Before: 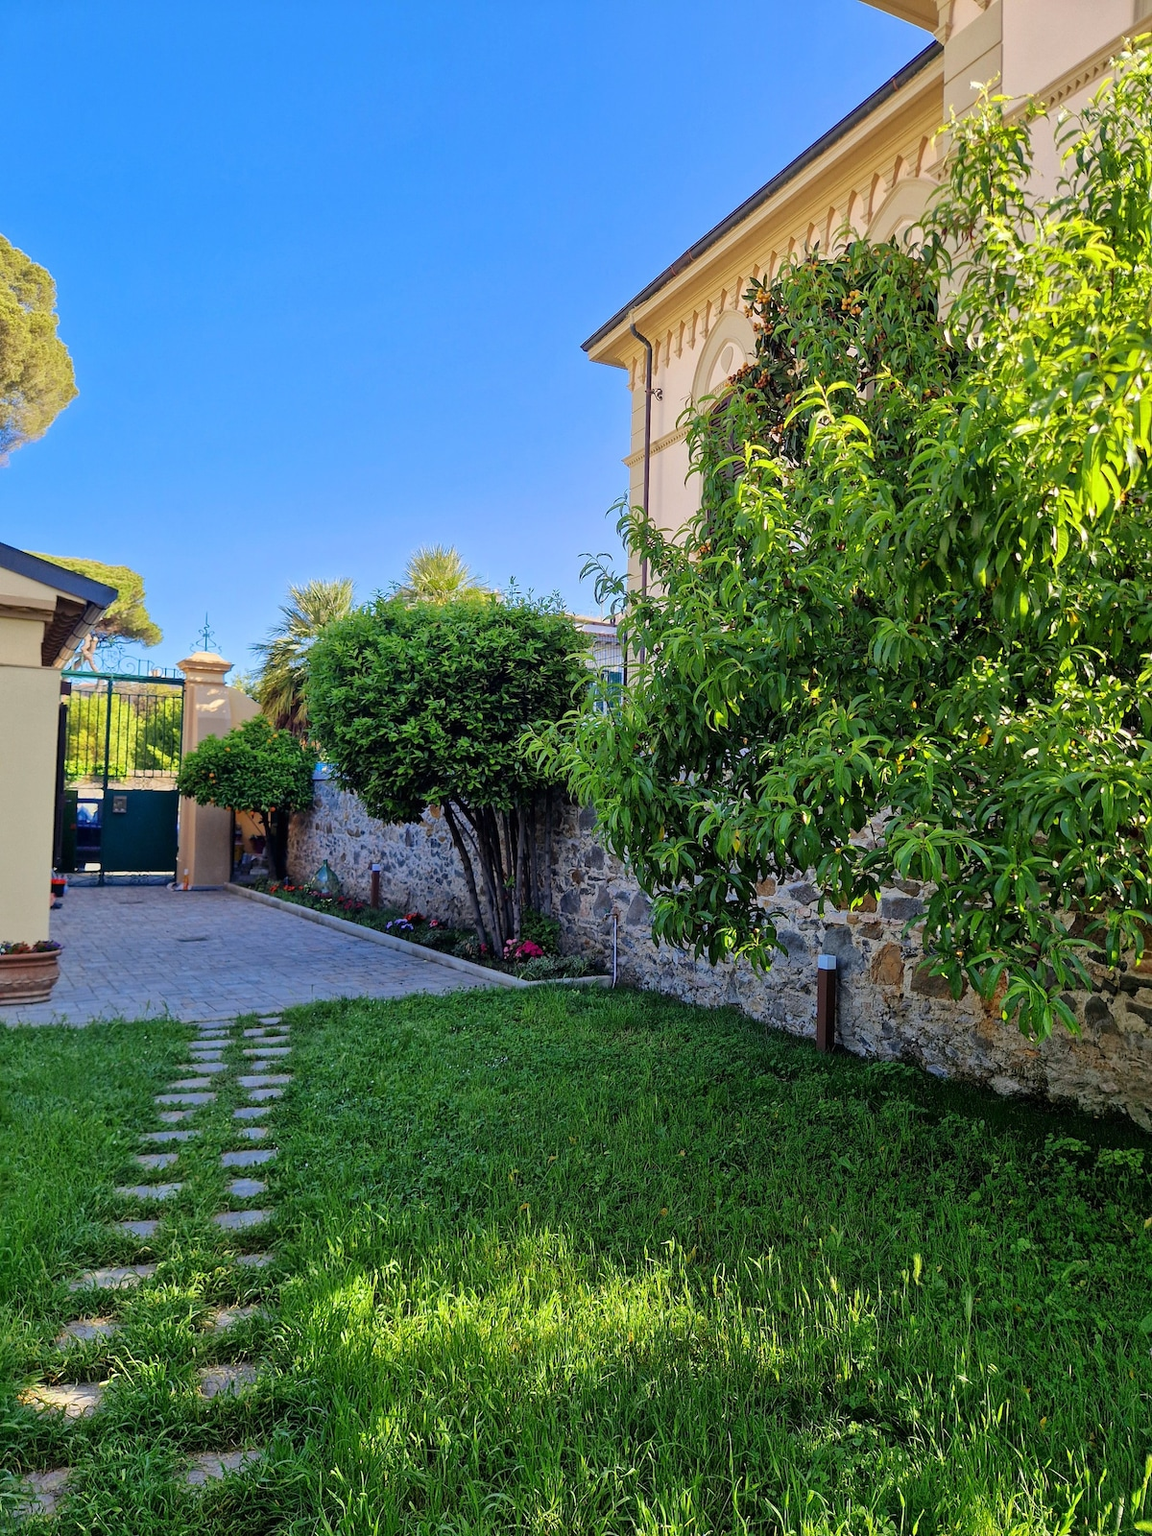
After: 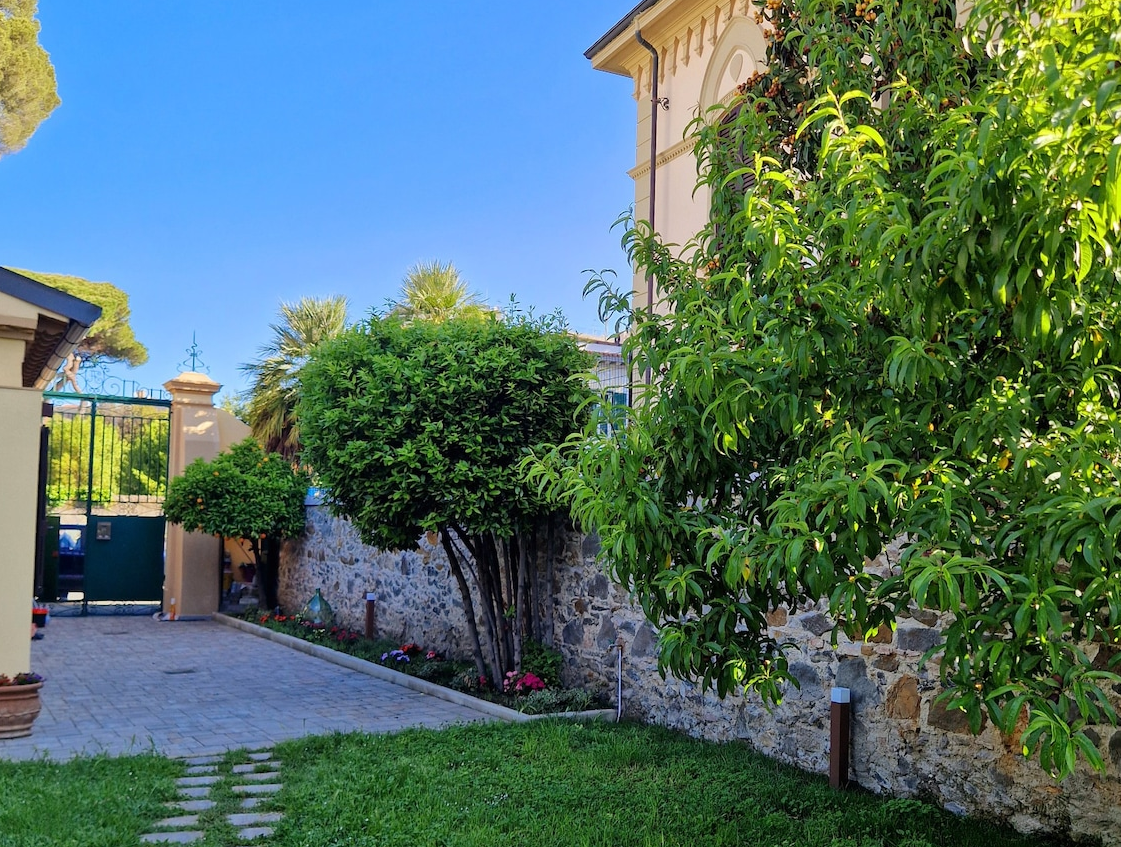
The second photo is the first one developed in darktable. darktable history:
crop: left 1.786%, top 19.223%, right 4.714%, bottom 27.816%
